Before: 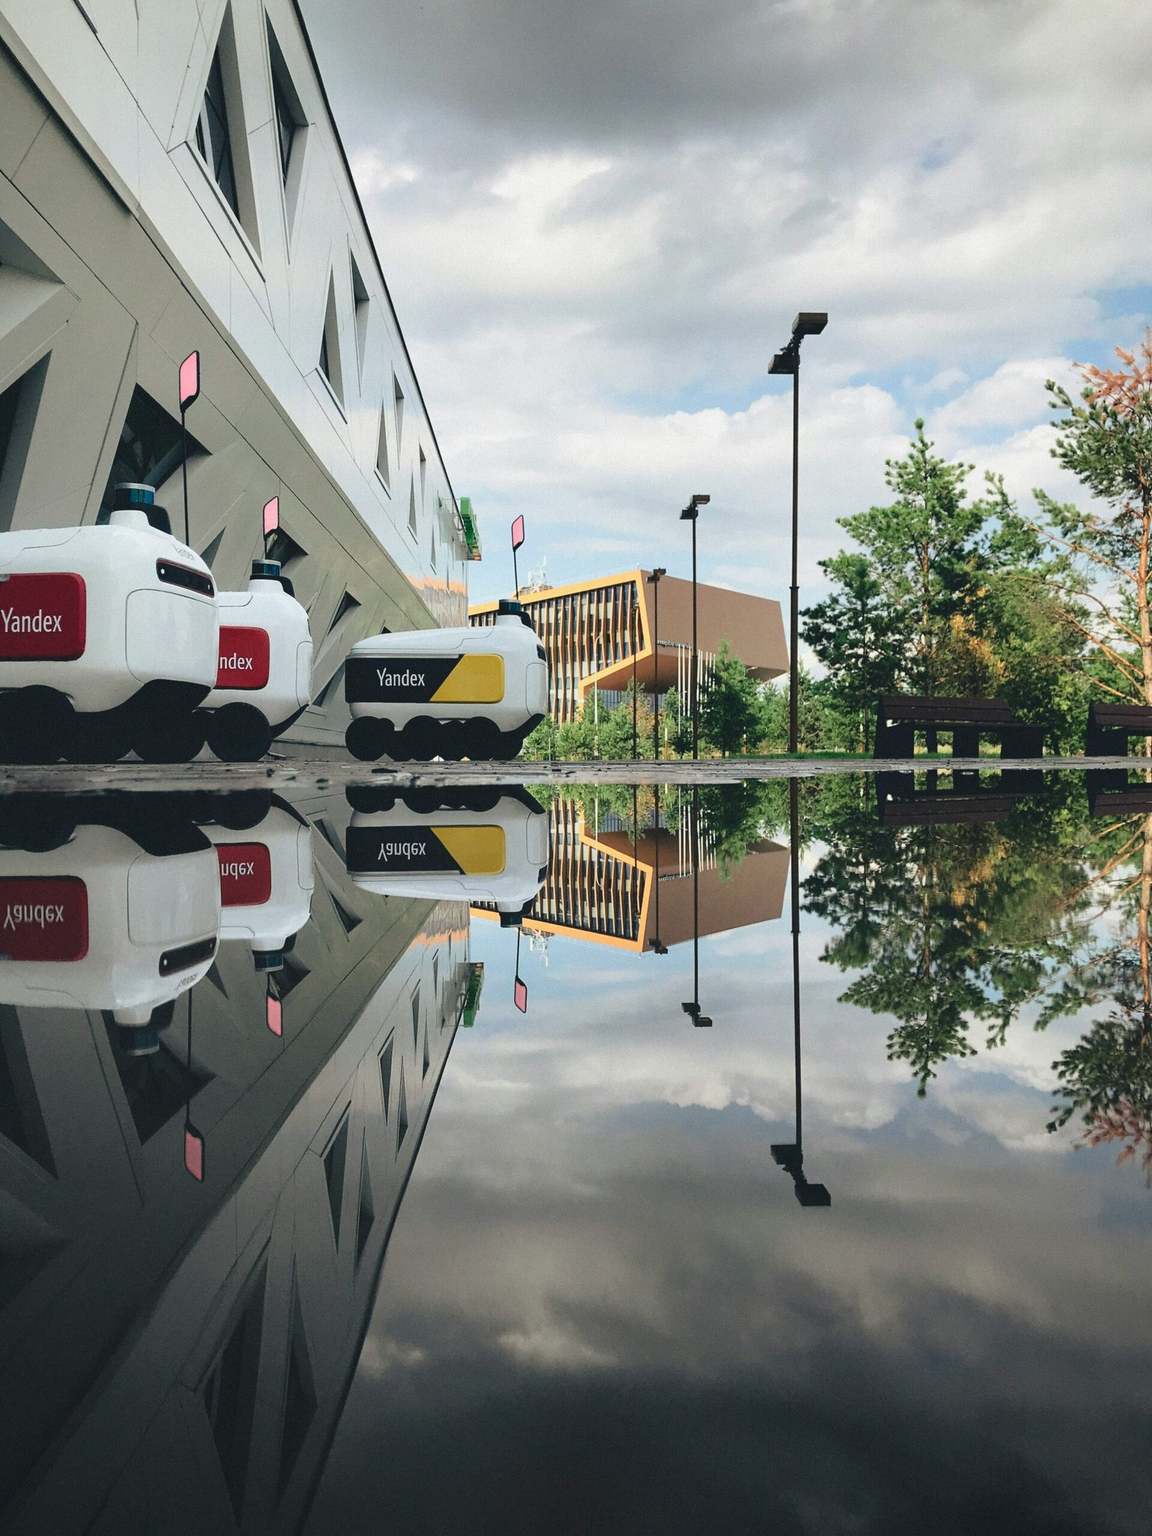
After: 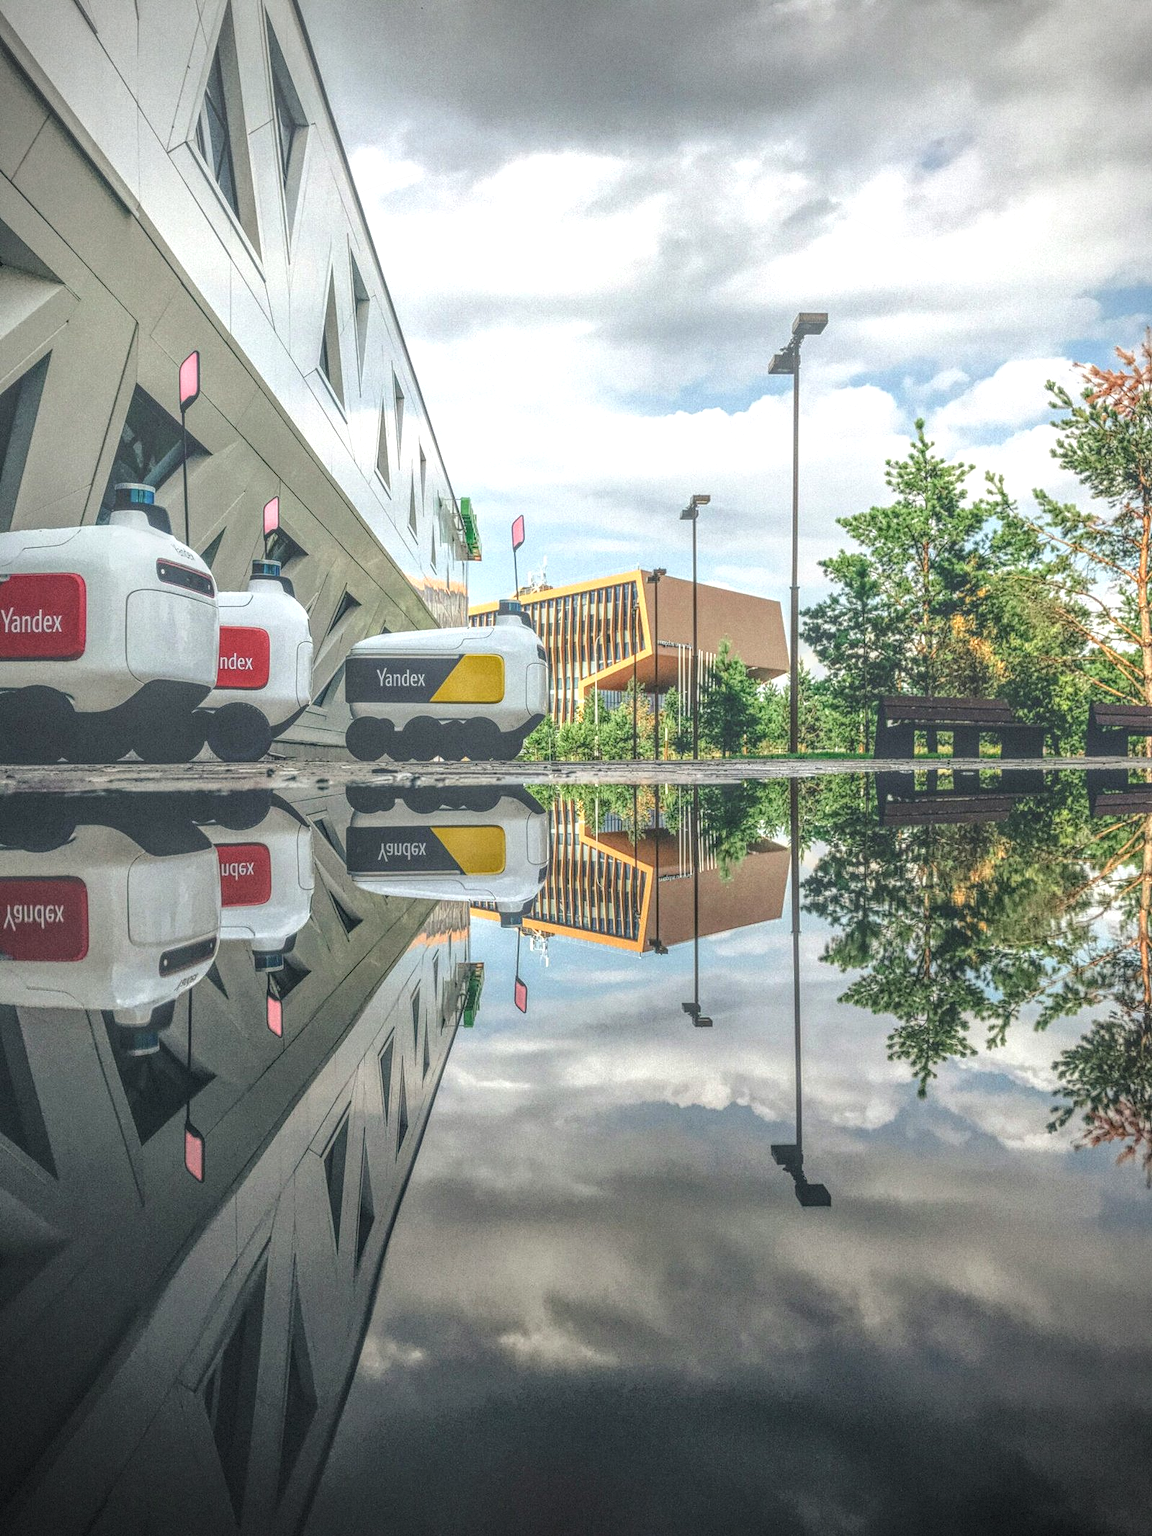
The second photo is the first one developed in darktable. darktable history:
exposure: black level correction 0, exposure 0.5 EV, compensate highlight preservation false
vignetting: dithering 8-bit output, unbound false
local contrast: highlights 0%, shadows 0%, detail 200%, midtone range 0.25
